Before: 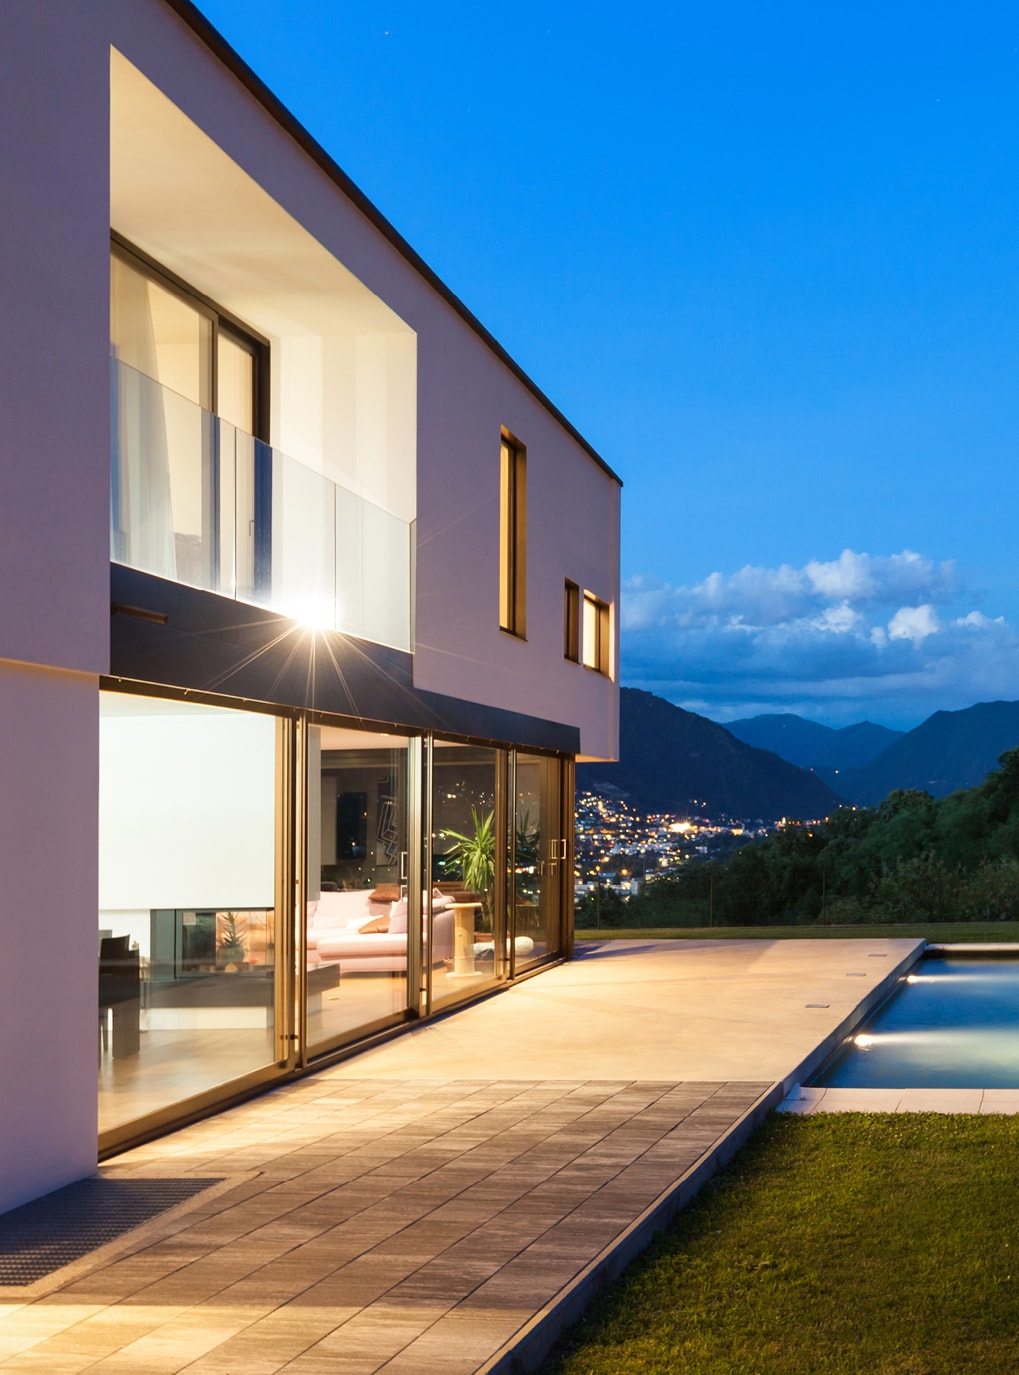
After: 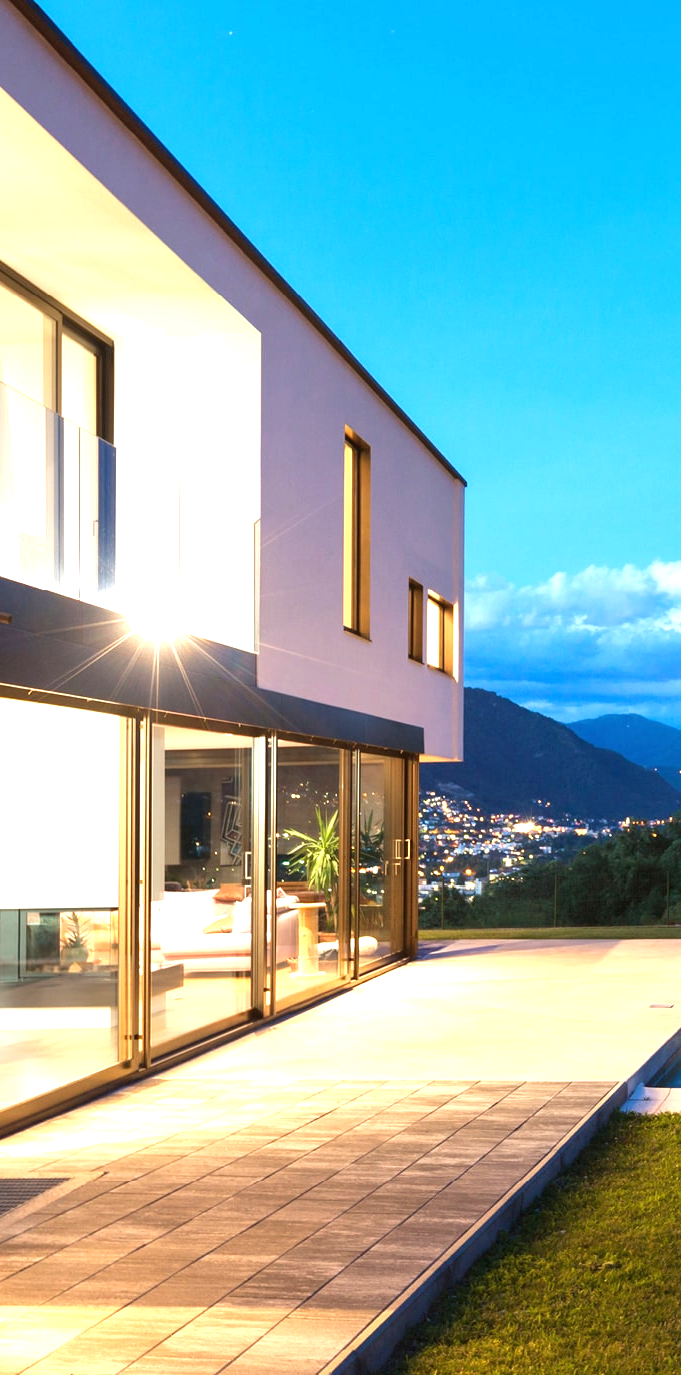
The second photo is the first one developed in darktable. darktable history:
exposure: black level correction 0, exposure 1.095 EV, compensate highlight preservation false
crop: left 15.377%, right 17.763%
